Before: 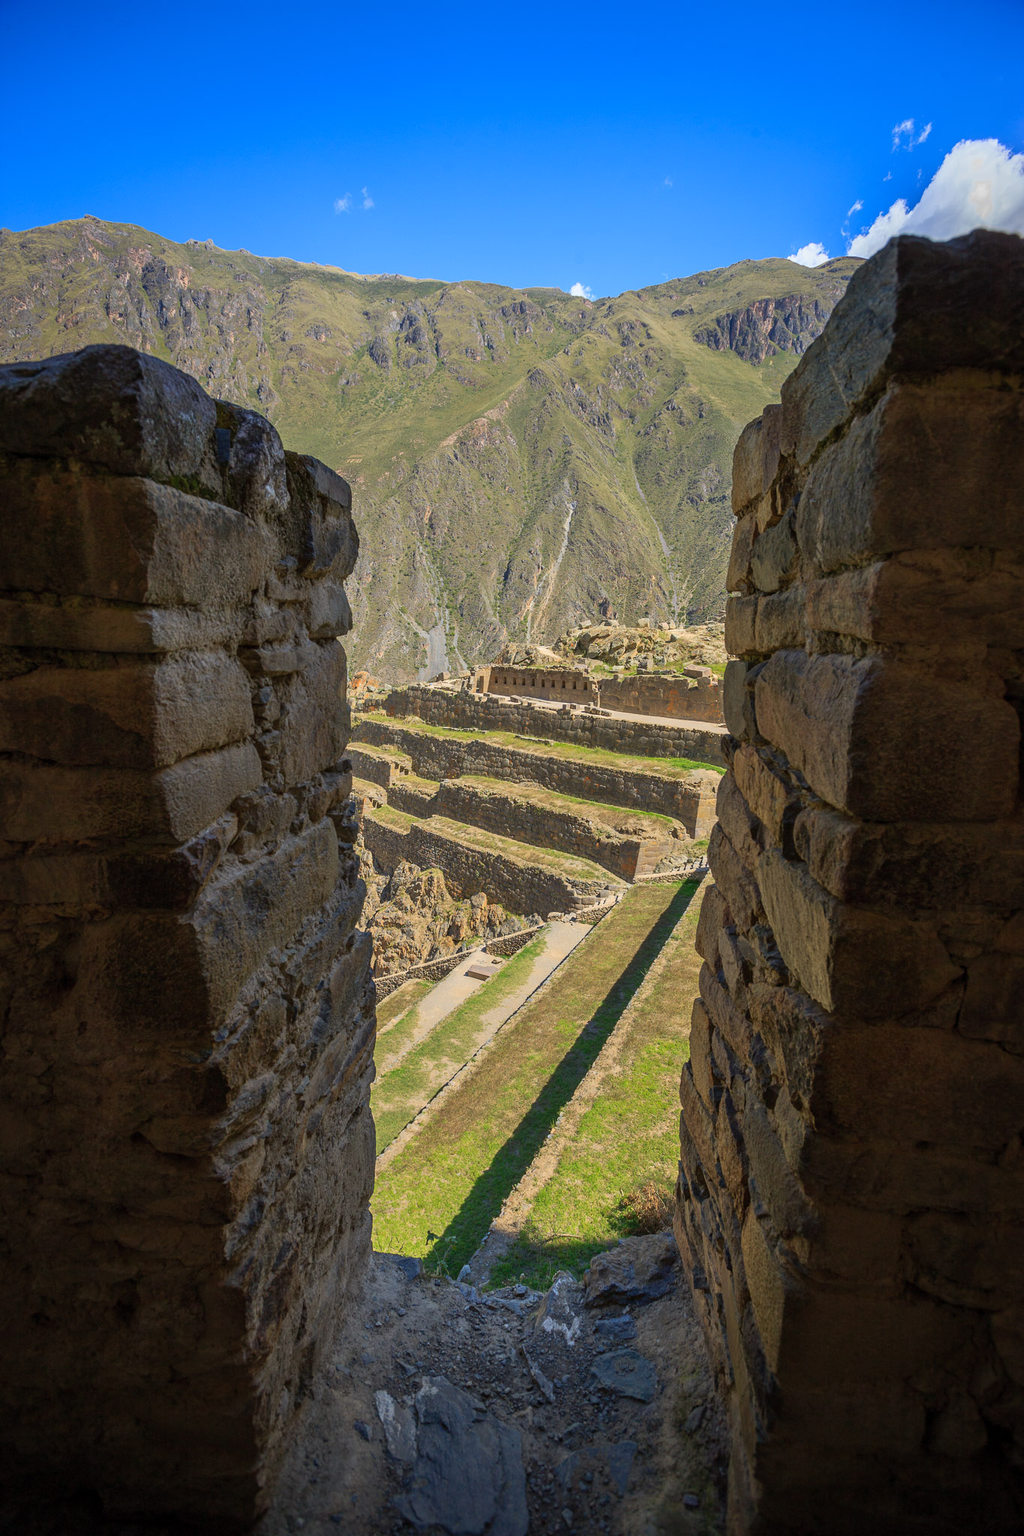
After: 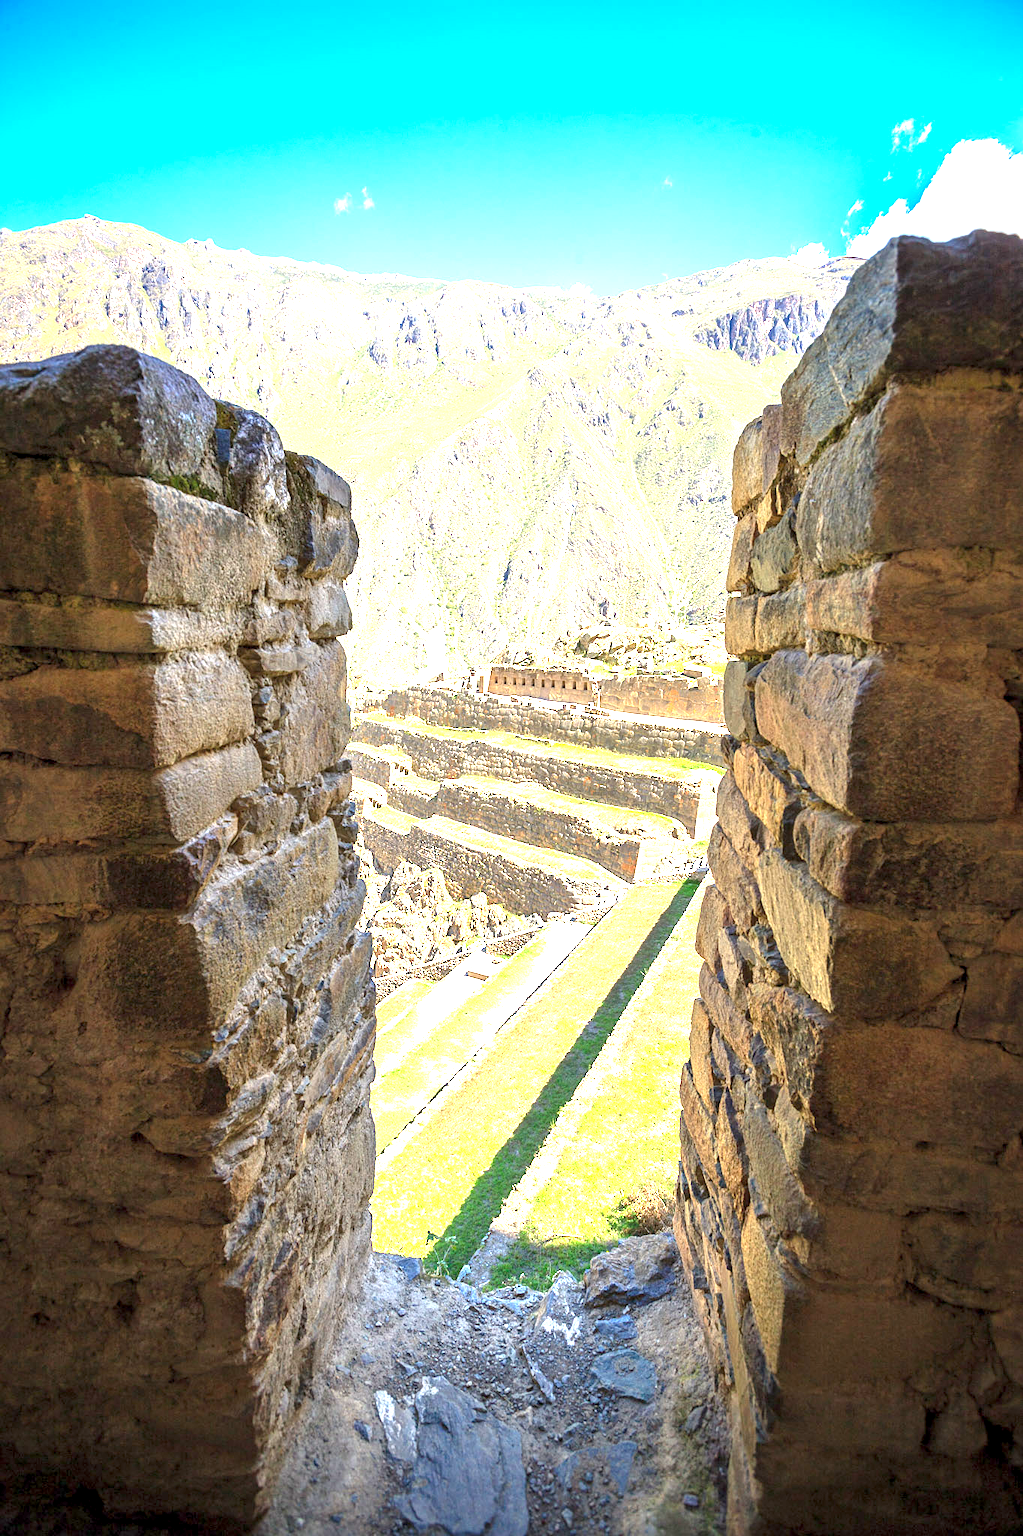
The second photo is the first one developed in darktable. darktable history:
exposure: black level correction 0.001, exposure 2.526 EV, compensate exposure bias true, compensate highlight preservation false
sharpen: amount 0.212
